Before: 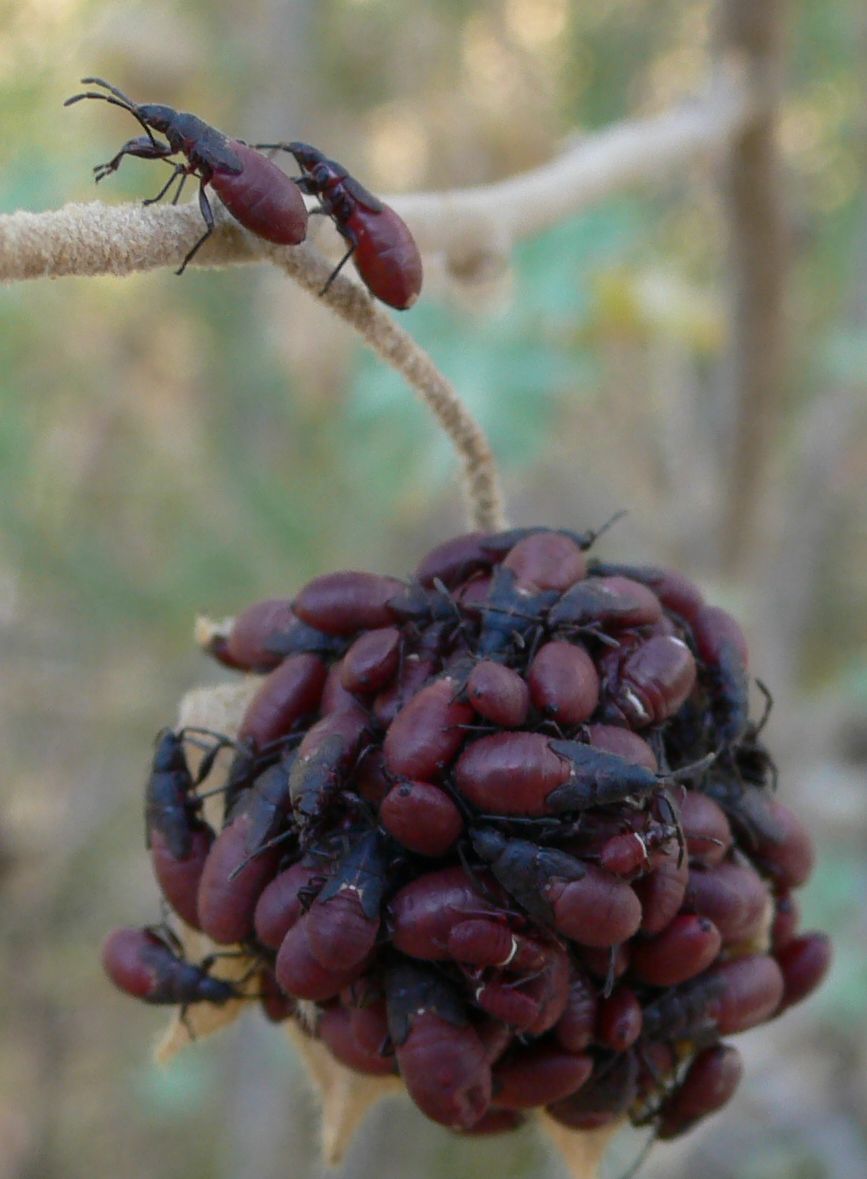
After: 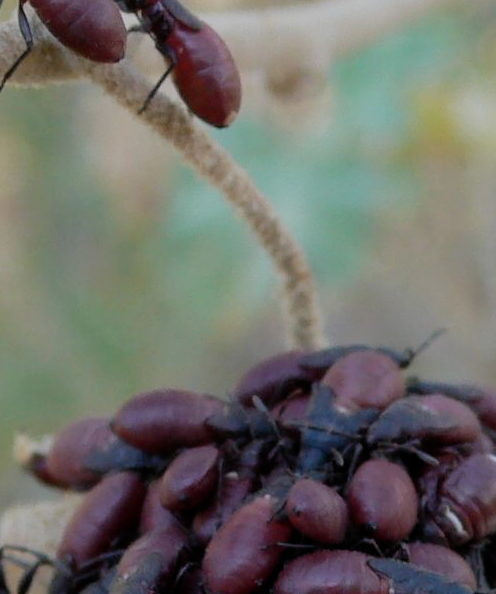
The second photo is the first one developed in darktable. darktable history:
rgb levels: preserve colors max RGB
crop: left 20.932%, top 15.471%, right 21.848%, bottom 34.081%
filmic rgb: middle gray luminance 18.42%, black relative exposure -11.25 EV, white relative exposure 3.75 EV, threshold 6 EV, target black luminance 0%, hardness 5.87, latitude 57.4%, contrast 0.963, shadows ↔ highlights balance 49.98%, add noise in highlights 0, preserve chrominance luminance Y, color science v3 (2019), use custom middle-gray values true, iterations of high-quality reconstruction 0, contrast in highlights soft, enable highlight reconstruction true
